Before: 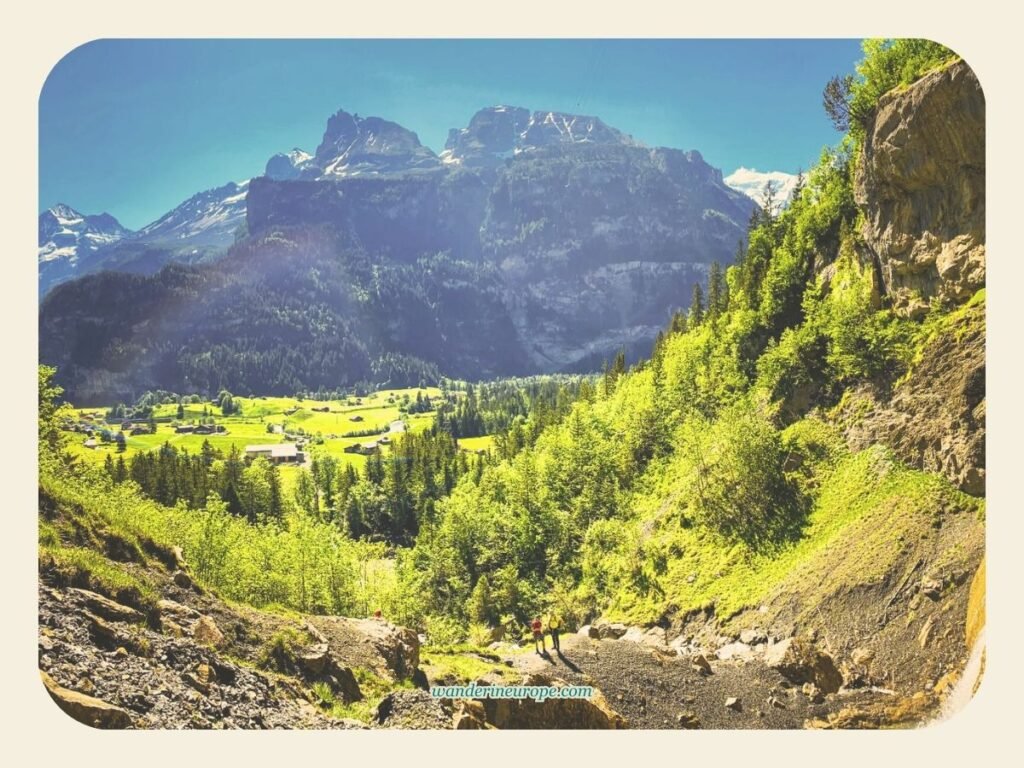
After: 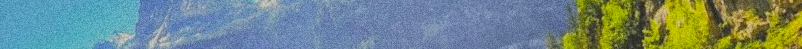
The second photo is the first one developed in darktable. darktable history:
color balance rgb: perceptual saturation grading › global saturation 25%, global vibrance 10%
contrast brightness saturation: contrast -0.28
grain: coarseness 0.09 ISO, strength 40%
rotate and perspective: rotation -14.8°, crop left 0.1, crop right 0.903, crop top 0.25, crop bottom 0.748
tone equalizer: on, module defaults
filmic rgb: black relative exposure -5 EV, hardness 2.88, contrast 1.3, highlights saturation mix -30%
crop and rotate: left 9.644%, top 9.491%, right 6.021%, bottom 80.509%
